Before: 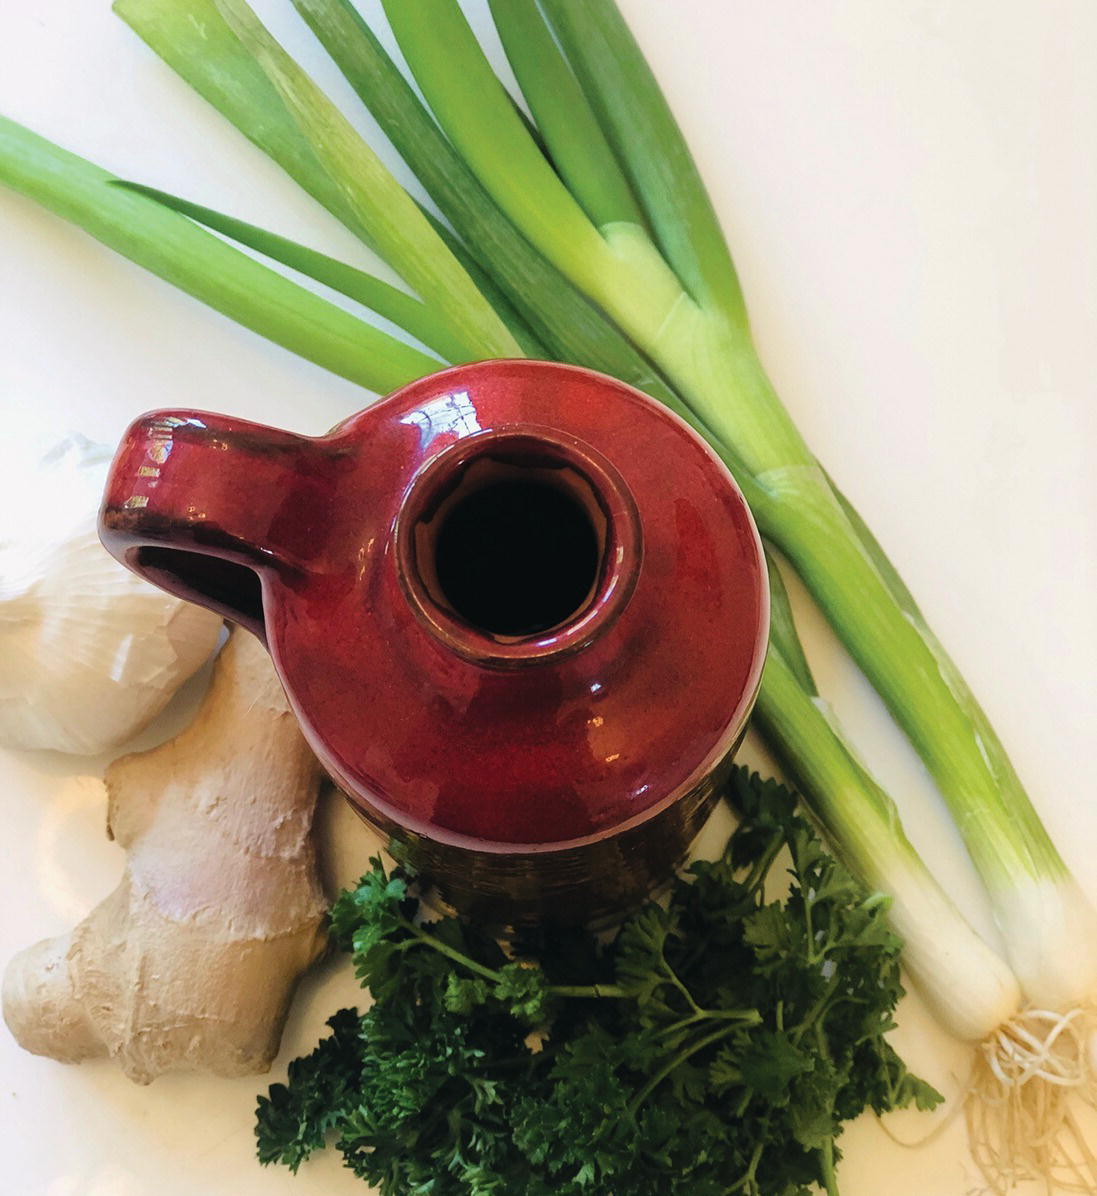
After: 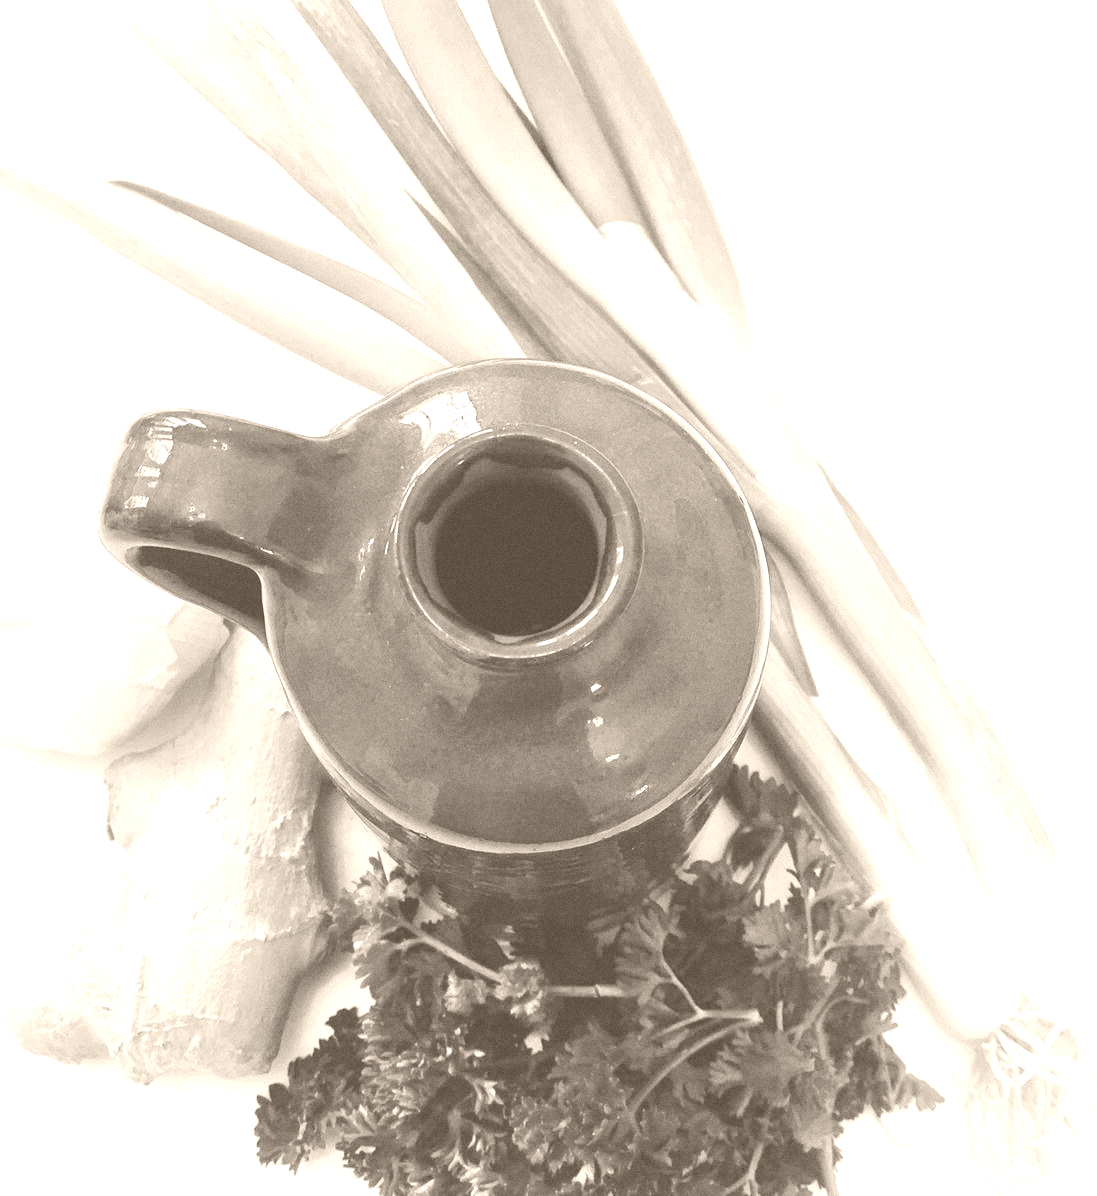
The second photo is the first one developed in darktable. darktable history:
colorize: hue 34.49°, saturation 35.33%, source mix 100%, version 1
tone equalizer: -8 EV 1 EV, -7 EV 1 EV, -6 EV 1 EV, -5 EV 1 EV, -4 EV 1 EV, -3 EV 0.75 EV, -2 EV 0.5 EV, -1 EV 0.25 EV
grain: coarseness 0.47 ISO
